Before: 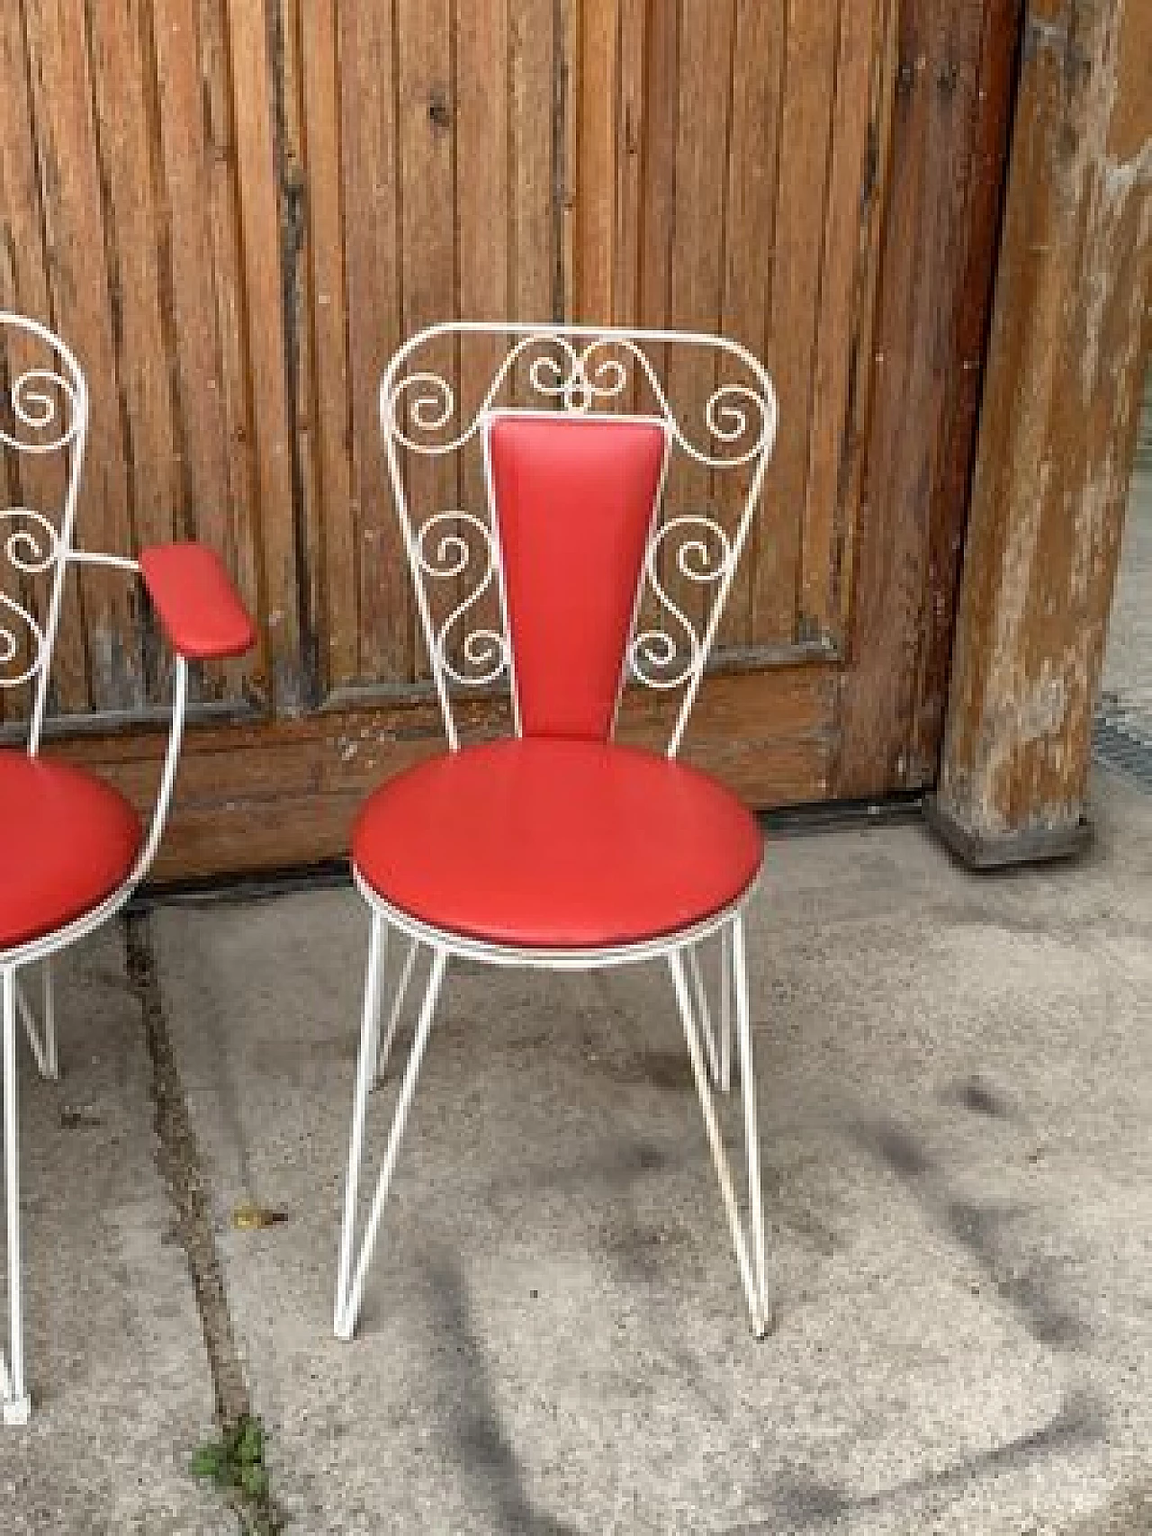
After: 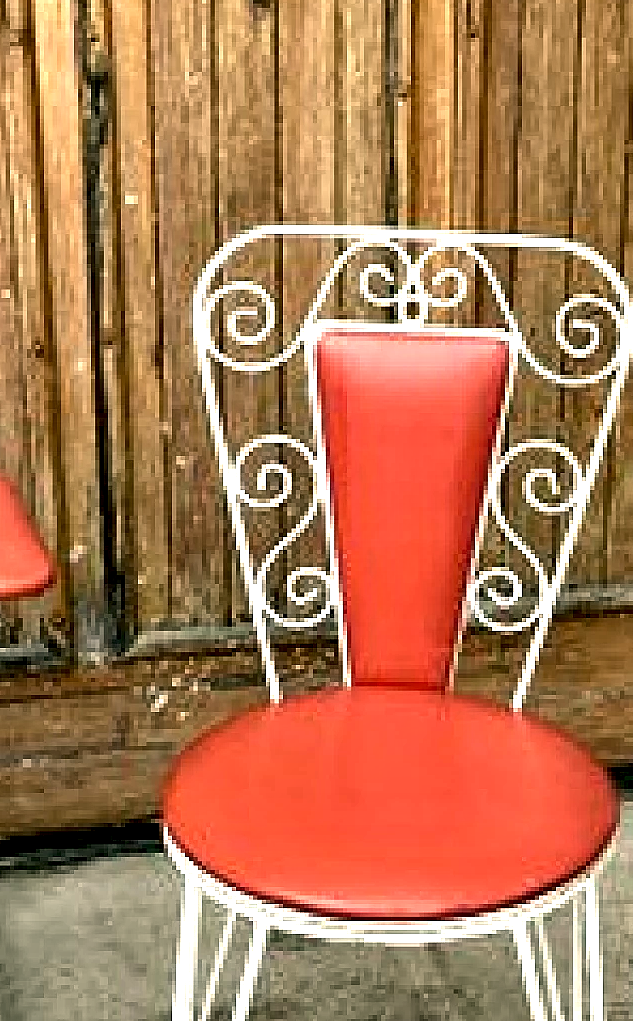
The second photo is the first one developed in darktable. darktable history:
exposure: black level correction 0.001, exposure 0.5 EV, compensate exposure bias true, compensate highlight preservation false
color correction: highlights a* -0.555, highlights b* 9.13, shadows a* -9.05, shadows b* 1.52
local contrast: highlights 175%, shadows 145%, detail 139%, midtone range 0.258
contrast equalizer: y [[0.601, 0.6, 0.598, 0.598, 0.6, 0.601], [0.5 ×6], [0.5 ×6], [0 ×6], [0 ×6]]
crop: left 17.955%, top 7.824%, right 32.569%, bottom 32.351%
